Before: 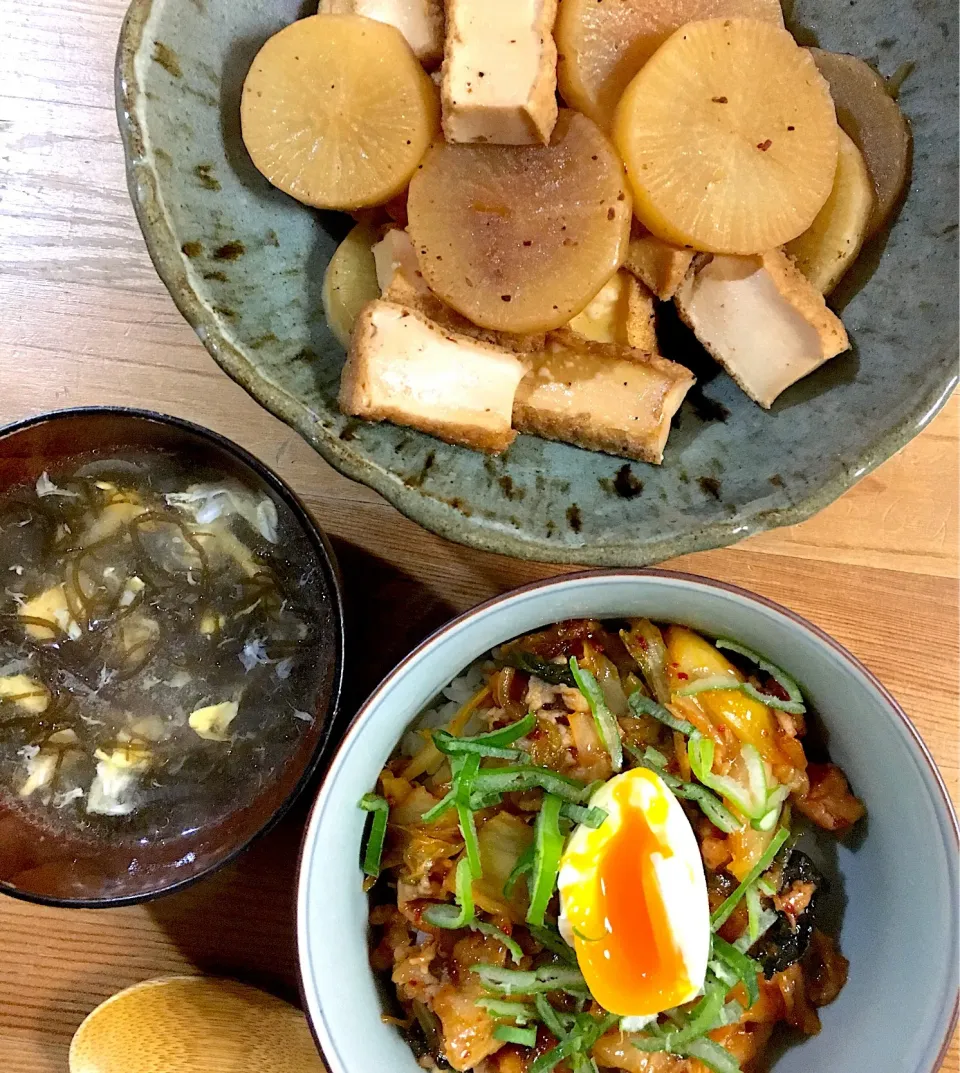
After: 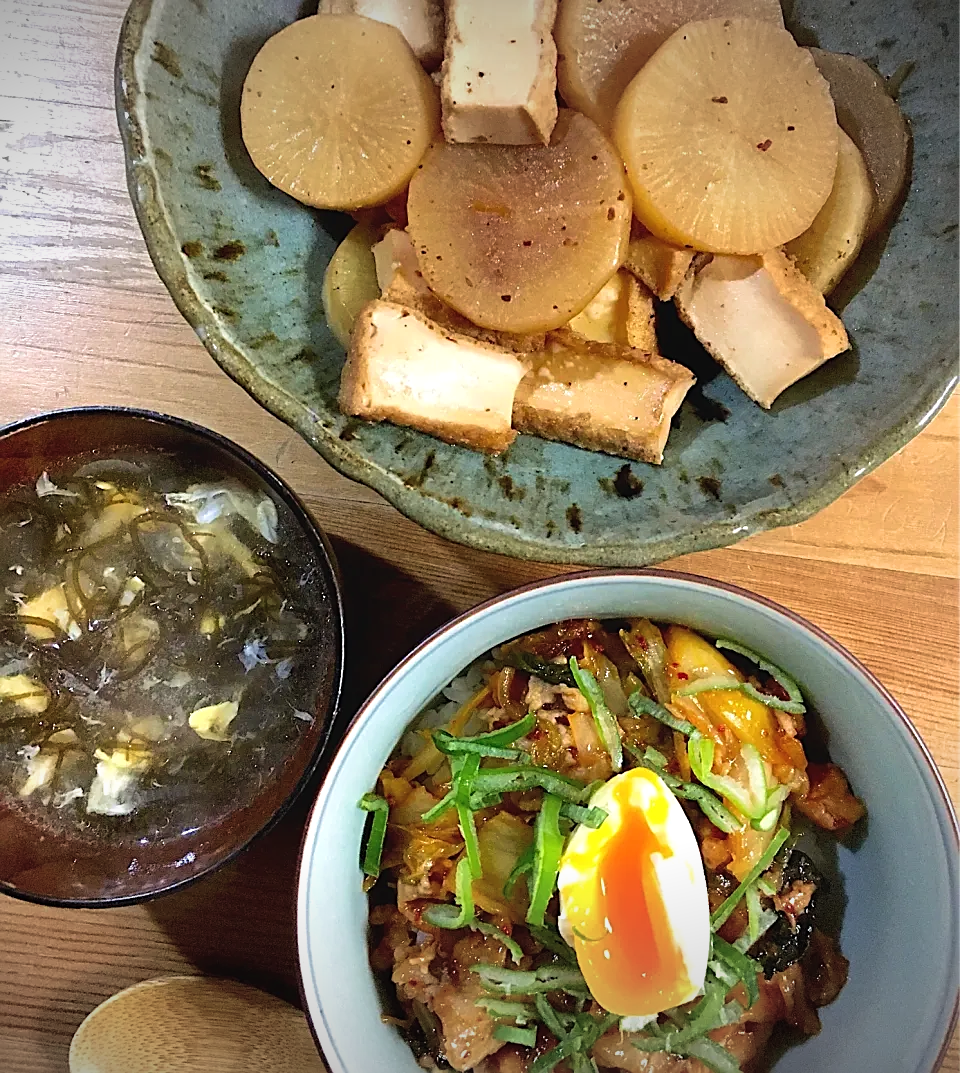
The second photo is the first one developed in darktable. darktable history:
exposure: black level correction -0.004, exposure 0.054 EV, compensate exposure bias true, compensate highlight preservation false
sharpen: on, module defaults
vignetting: fall-off start 97.9%, fall-off radius 101.3%, brightness -0.718, saturation -0.477, width/height ratio 1.371
velvia: on, module defaults
shadows and highlights: shadows 34, highlights -34.9, soften with gaussian
